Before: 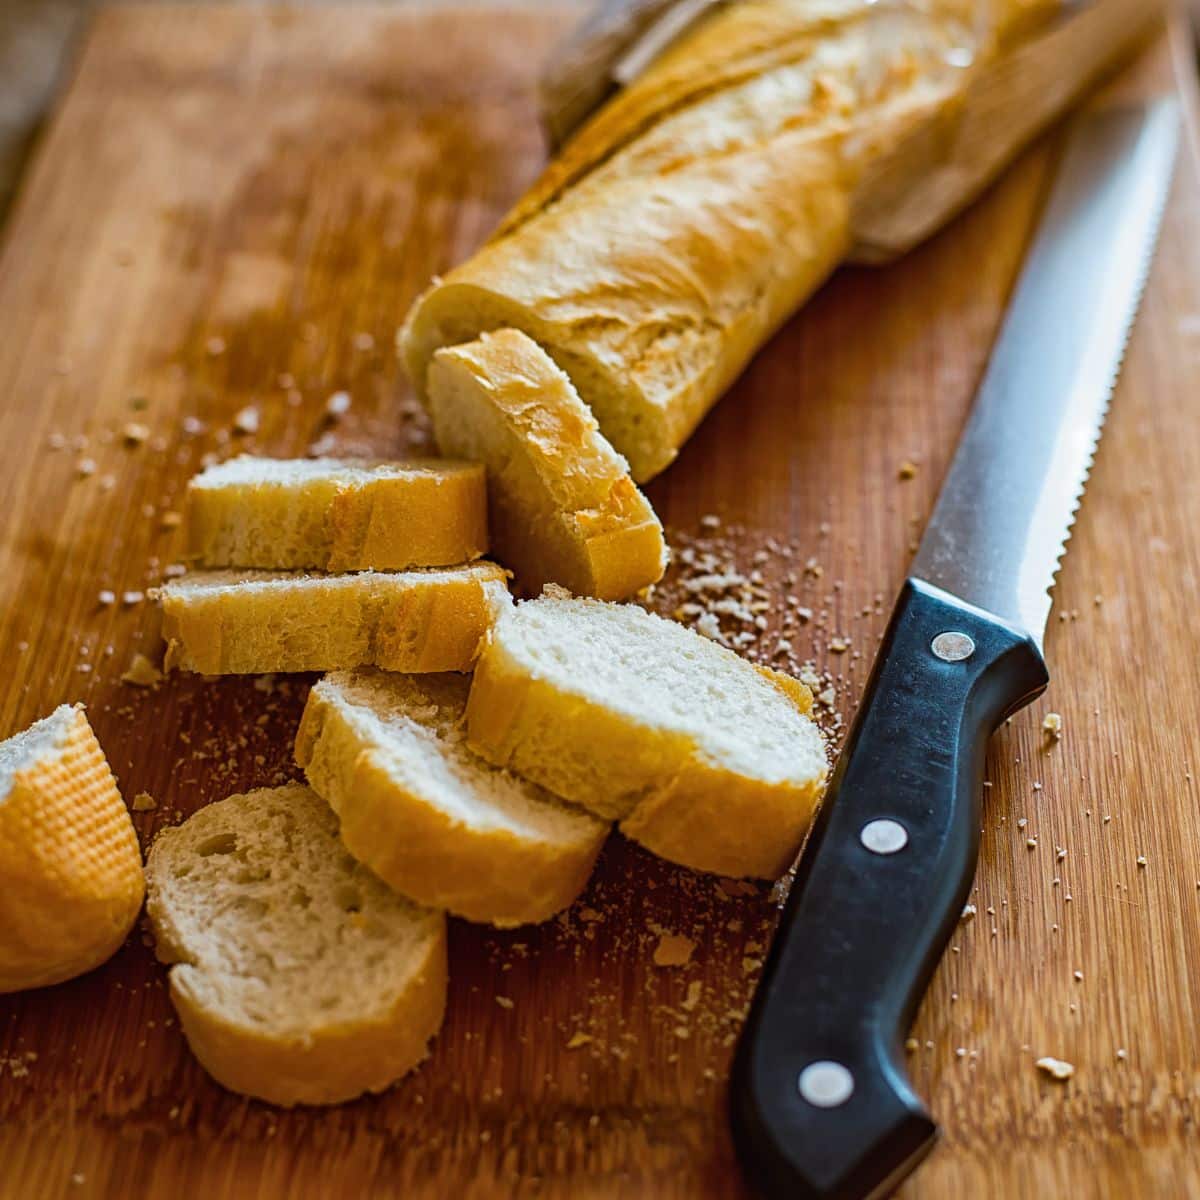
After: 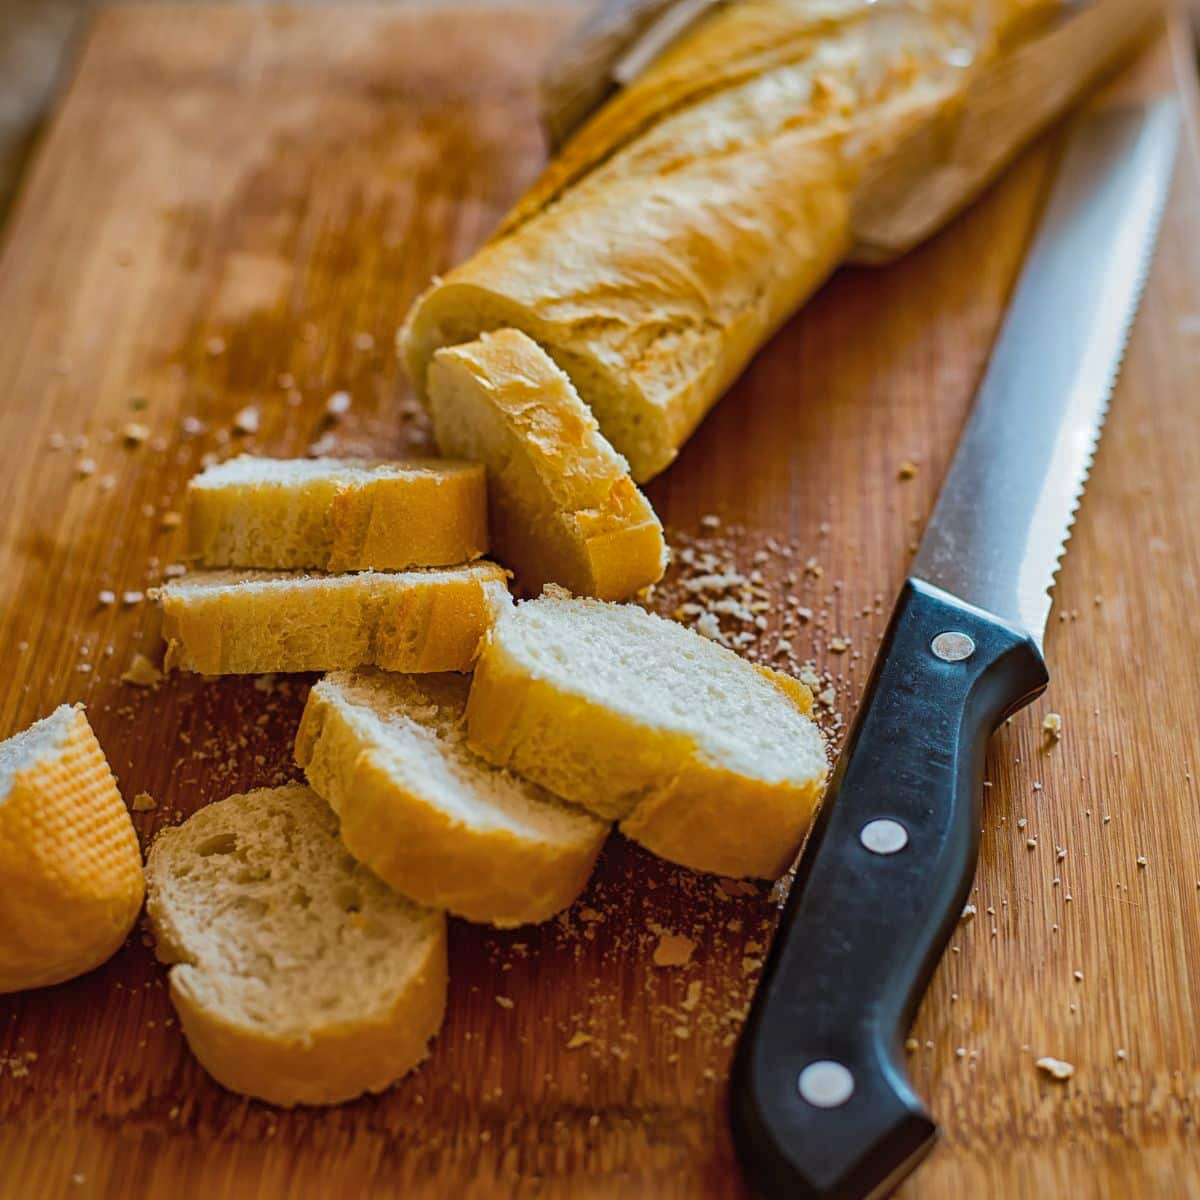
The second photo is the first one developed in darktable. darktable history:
shadows and highlights: shadows 39.78, highlights -59.97
